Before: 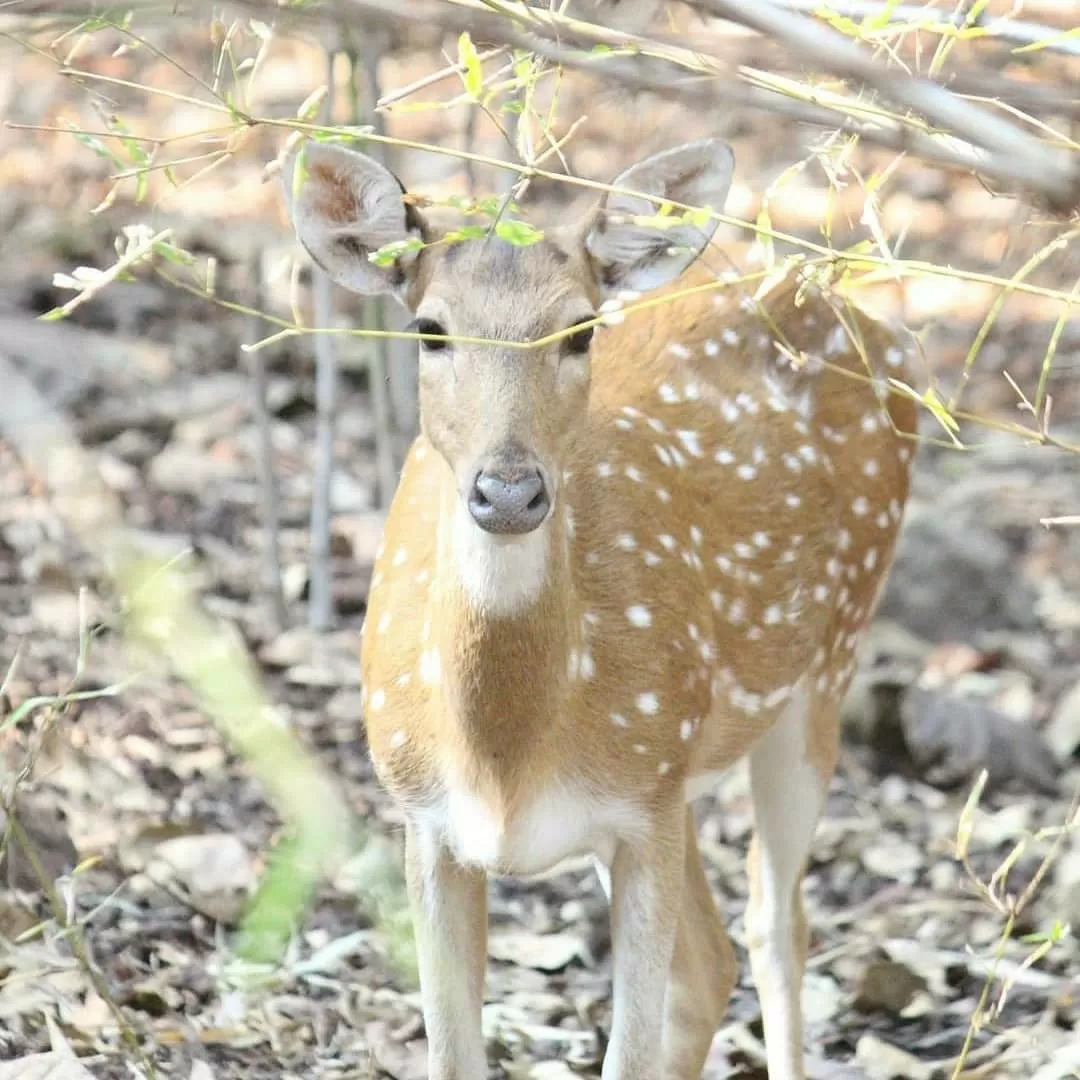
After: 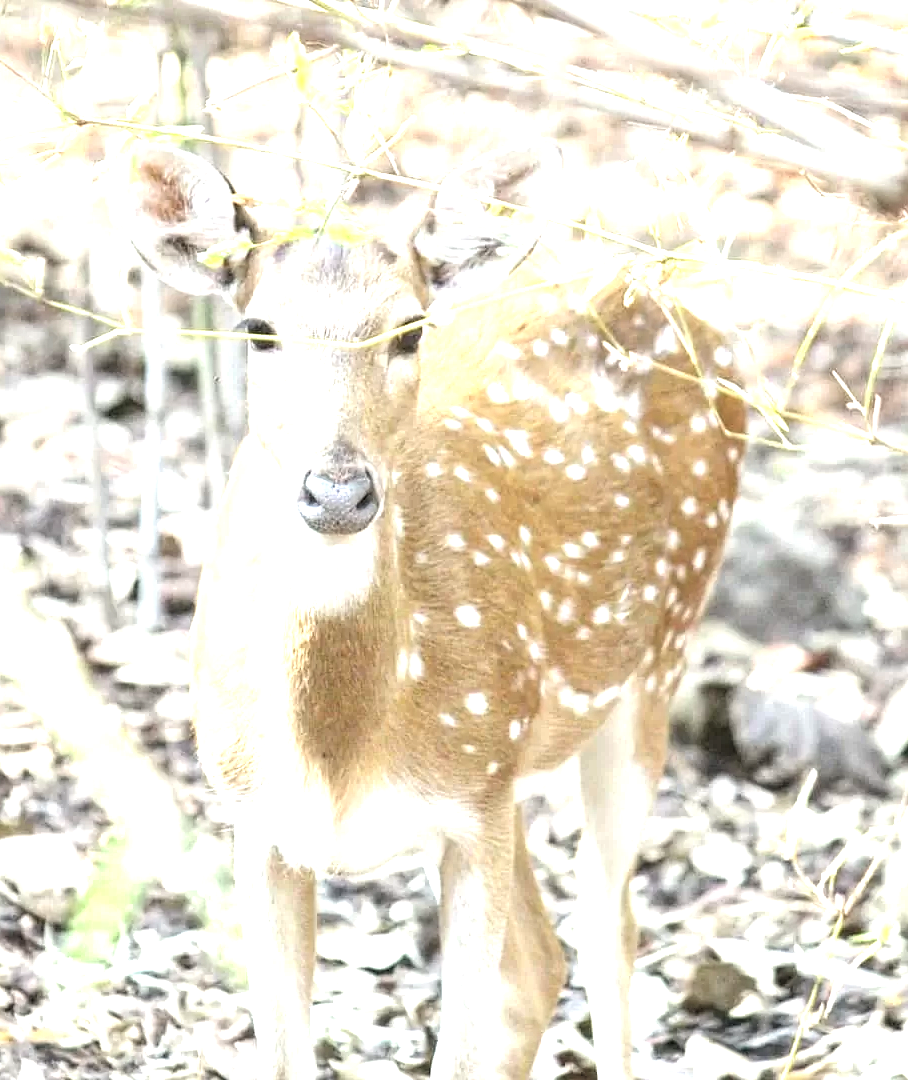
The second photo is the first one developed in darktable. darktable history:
crop: left 15.904%
tone equalizer: -8 EV -1.07 EV, -7 EV -1.03 EV, -6 EV -0.837 EV, -5 EV -0.581 EV, -3 EV 0.567 EV, -2 EV 0.855 EV, -1 EV 1 EV, +0 EV 1.08 EV
local contrast: on, module defaults
sharpen: amount 0.205
